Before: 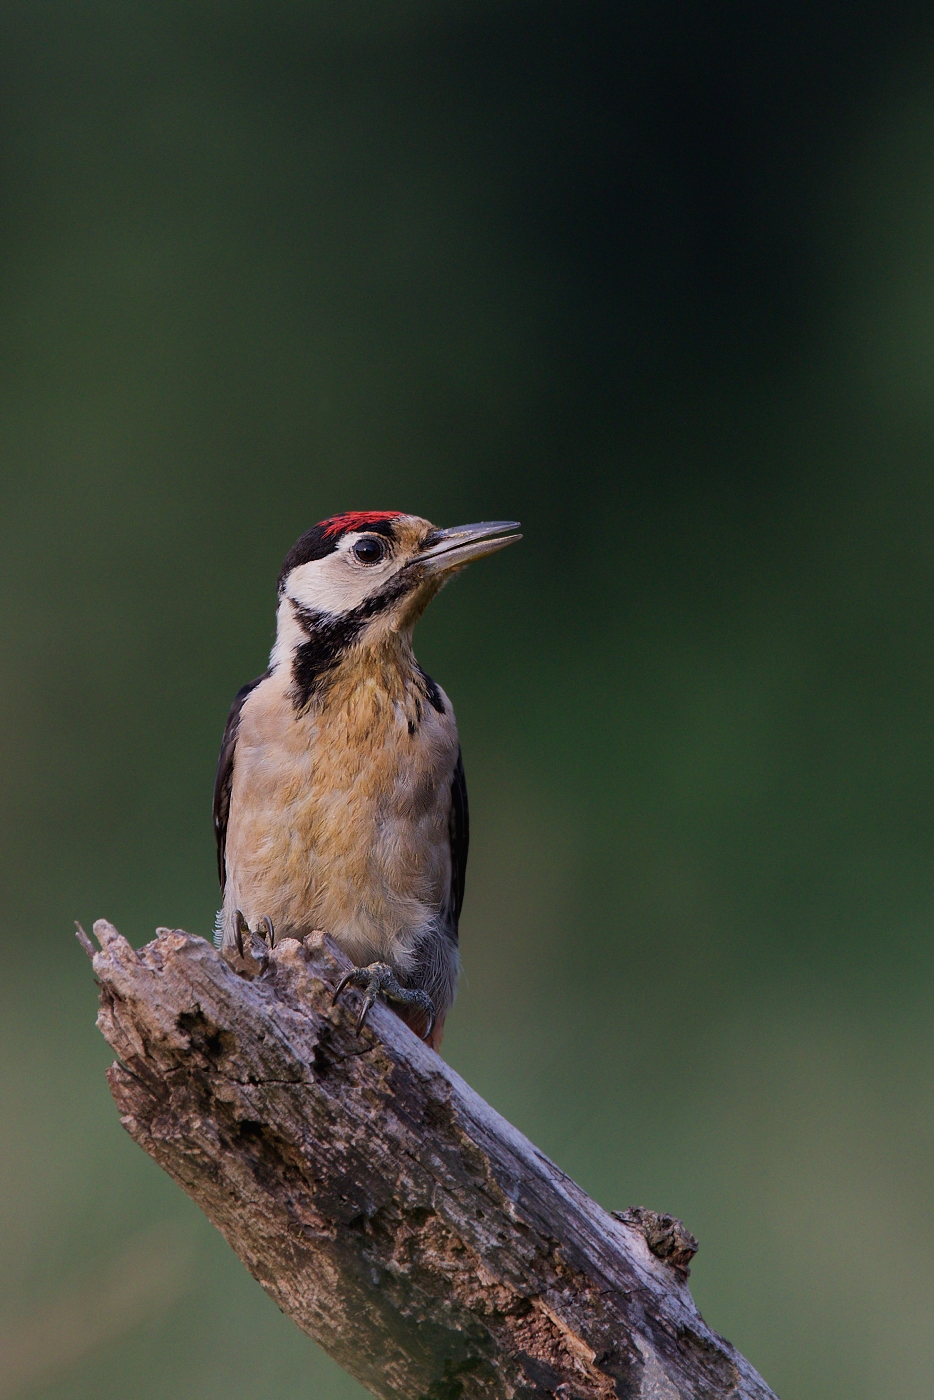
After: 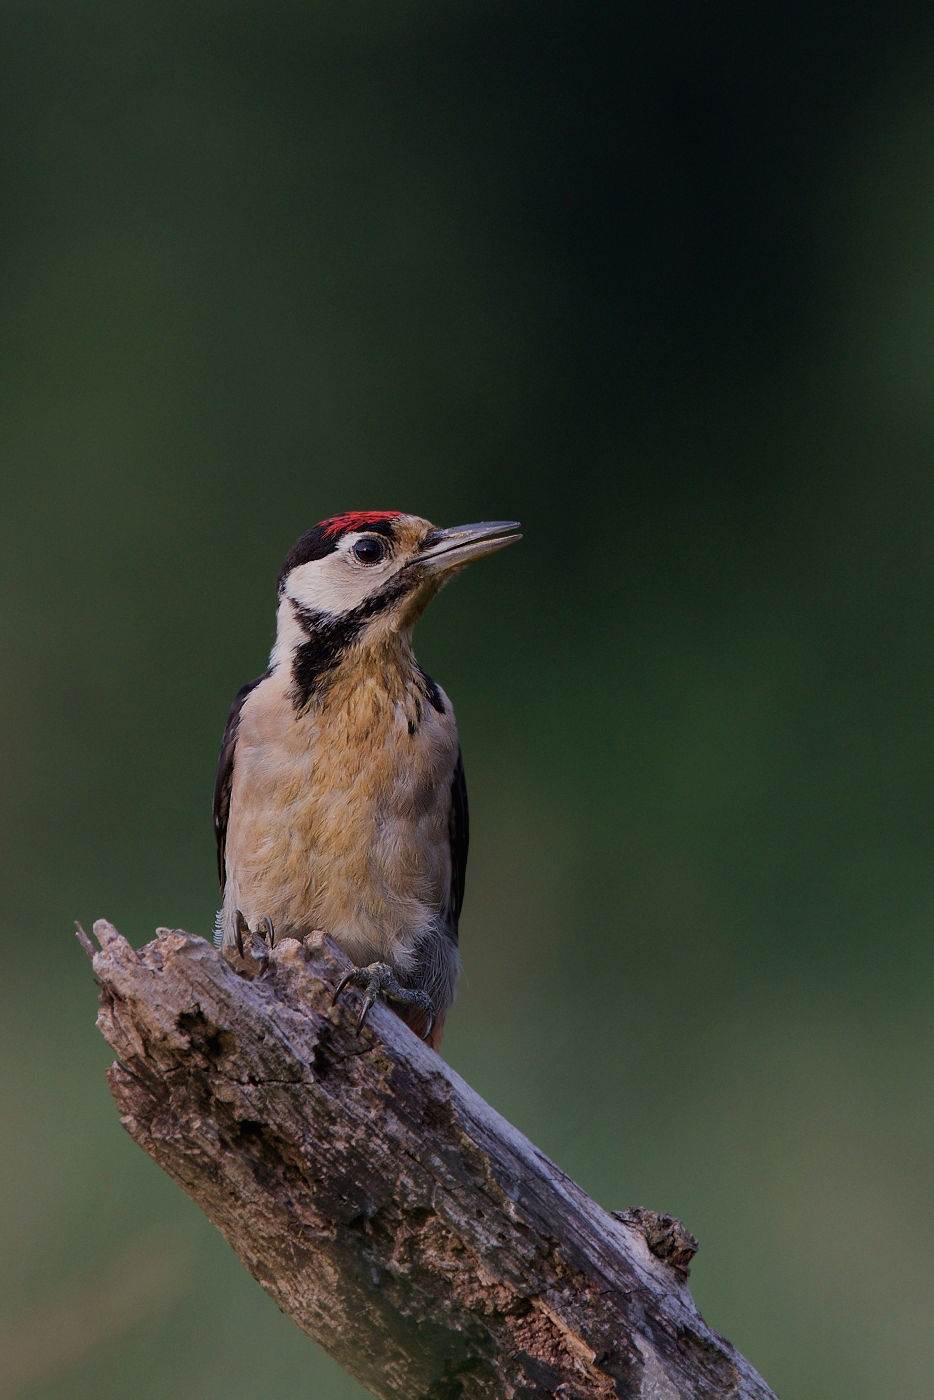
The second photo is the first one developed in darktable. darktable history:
exposure: exposure -0.279 EV, compensate highlight preservation false
